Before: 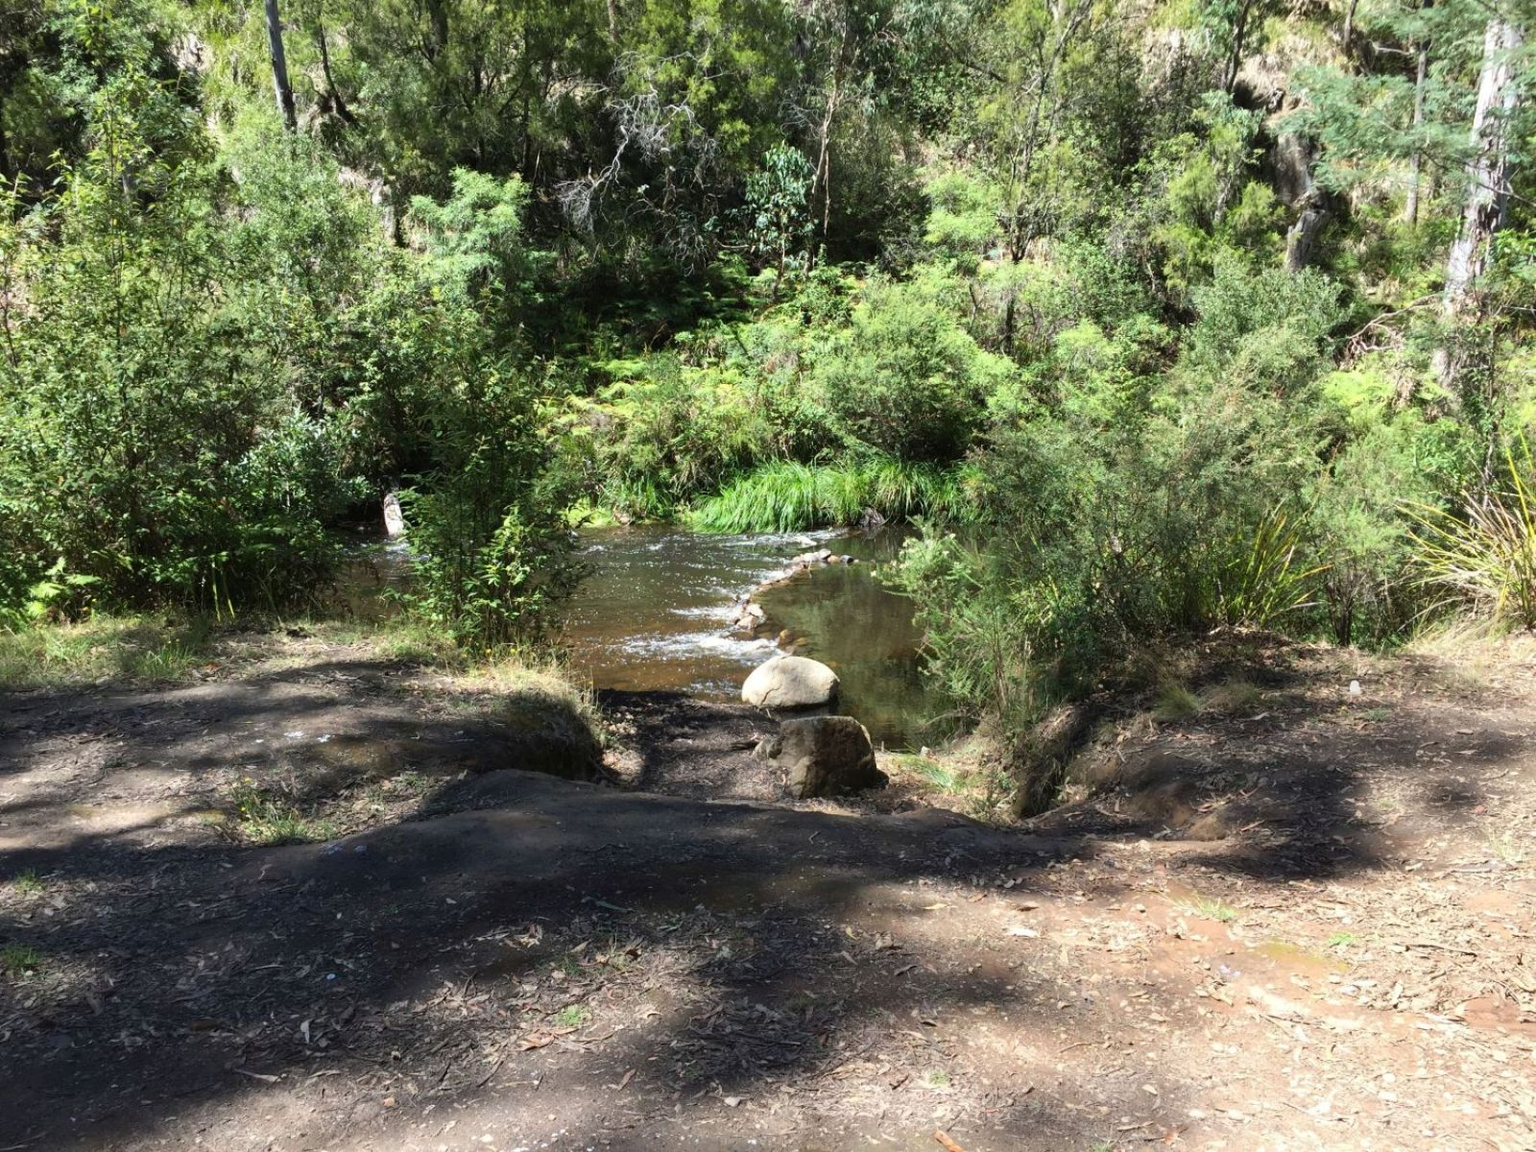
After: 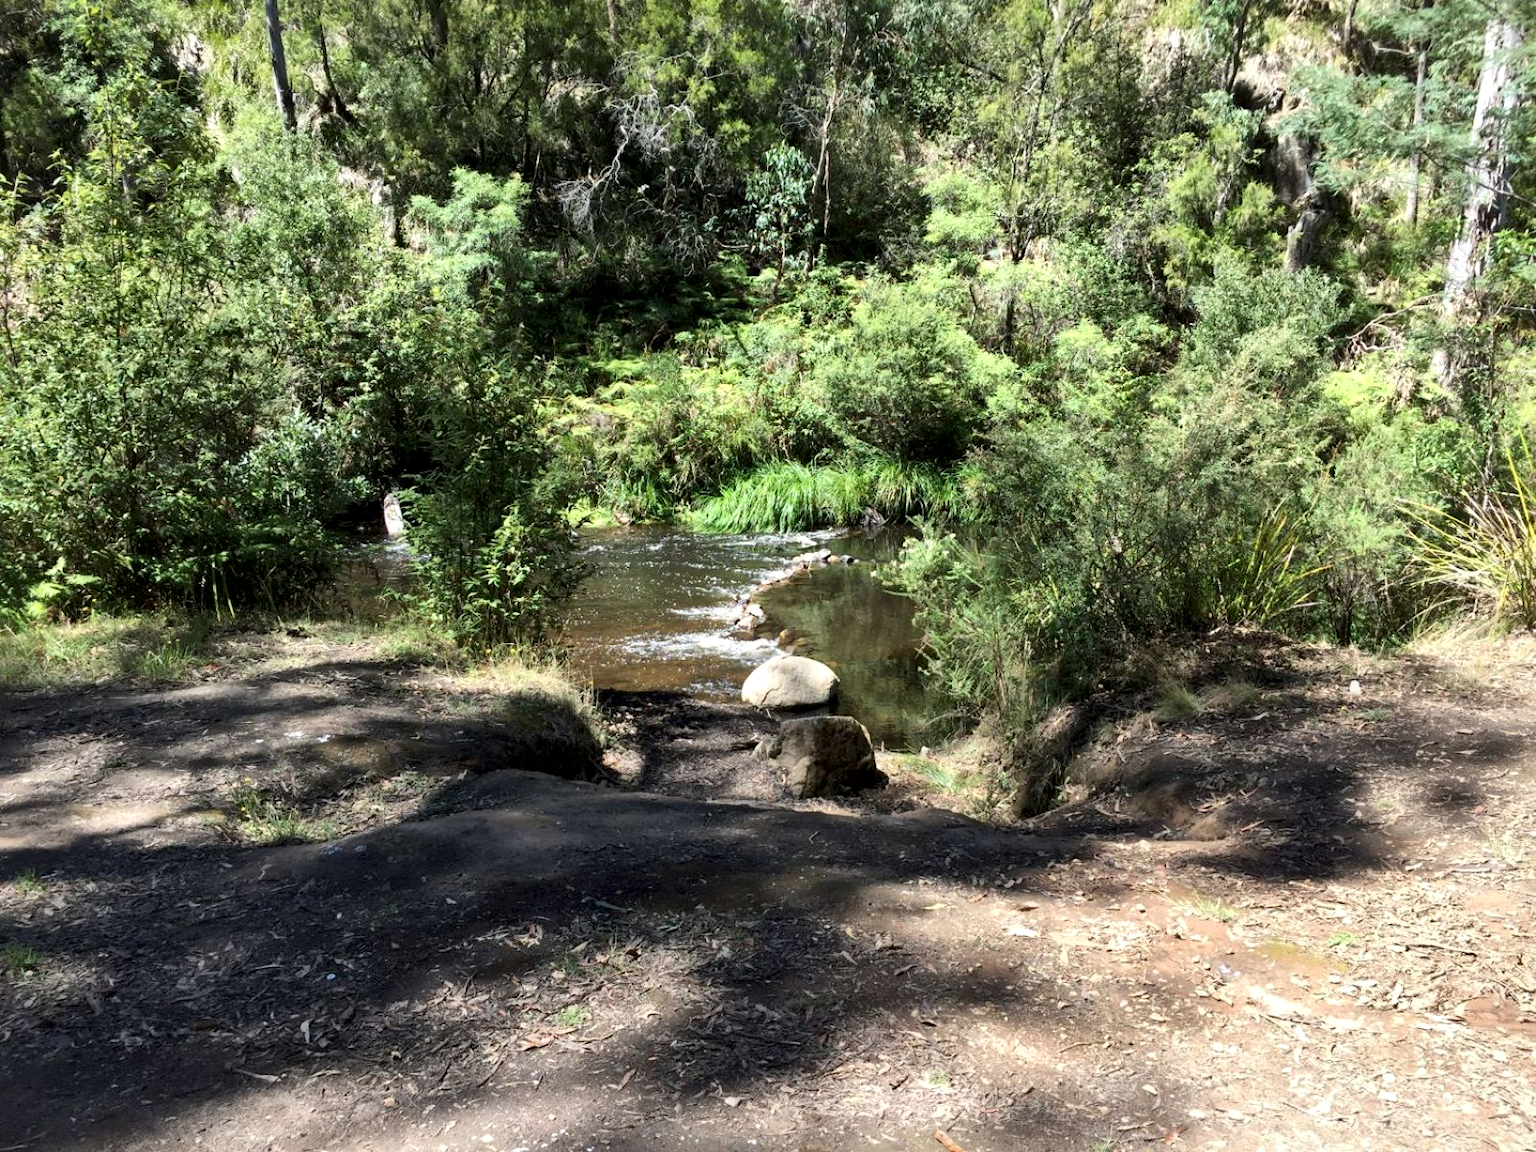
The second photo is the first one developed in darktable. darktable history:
local contrast: mode bilateral grid, contrast 25, coarseness 60, detail 151%, midtone range 0.2
contrast brightness saturation: saturation -0.024
